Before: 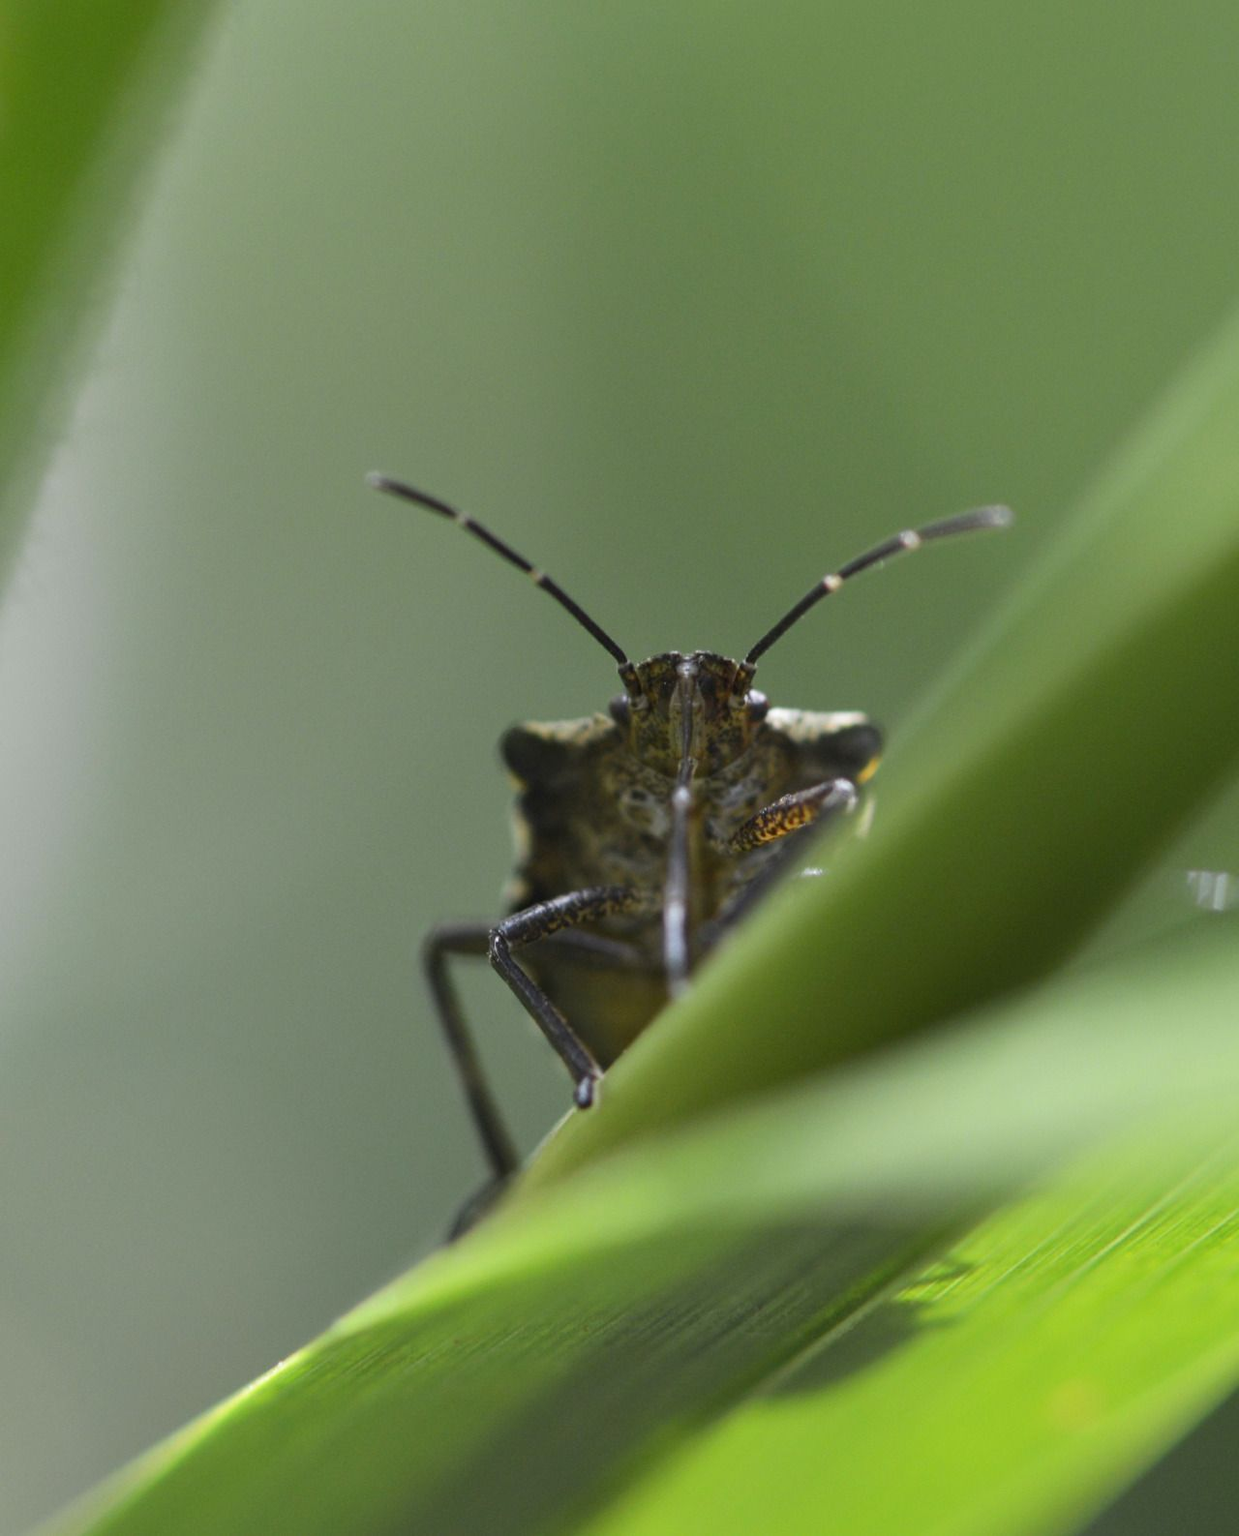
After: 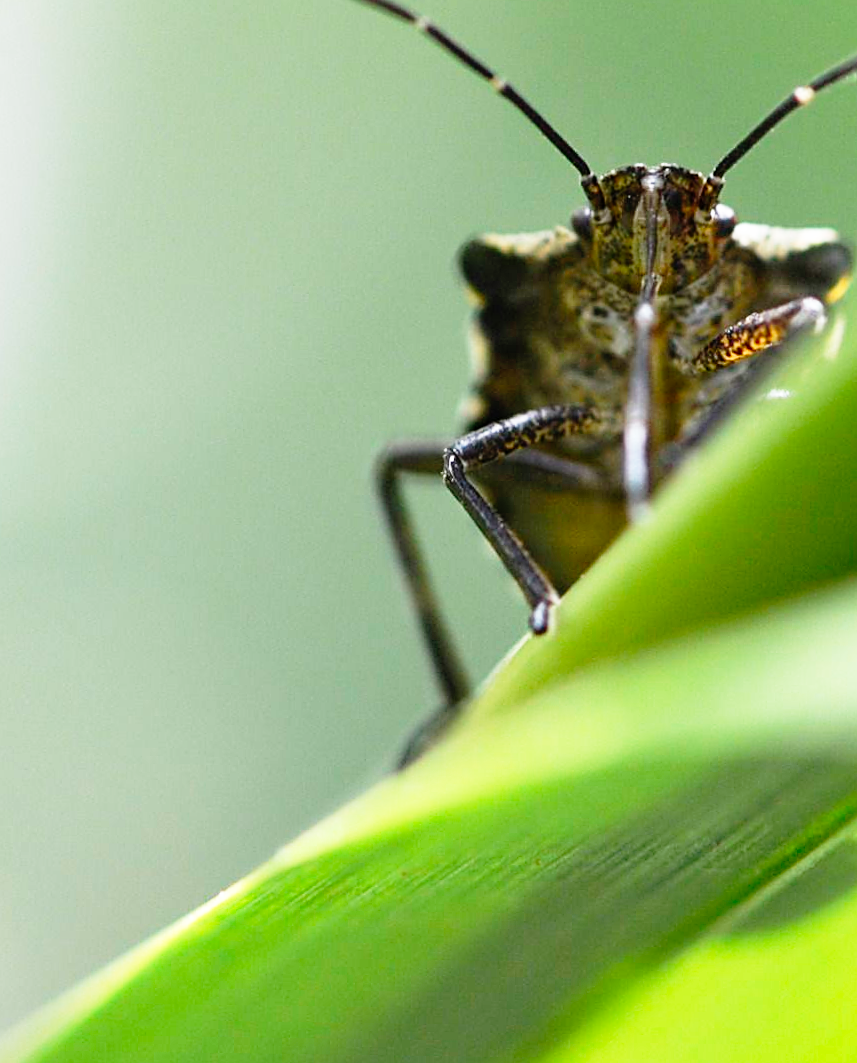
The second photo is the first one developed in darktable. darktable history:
sharpen: amount 0.6
crop and rotate: angle -0.82°, left 3.85%, top 31.828%, right 27.992%
base curve: curves: ch0 [(0, 0) (0.012, 0.01) (0.073, 0.168) (0.31, 0.711) (0.645, 0.957) (1, 1)], preserve colors none
